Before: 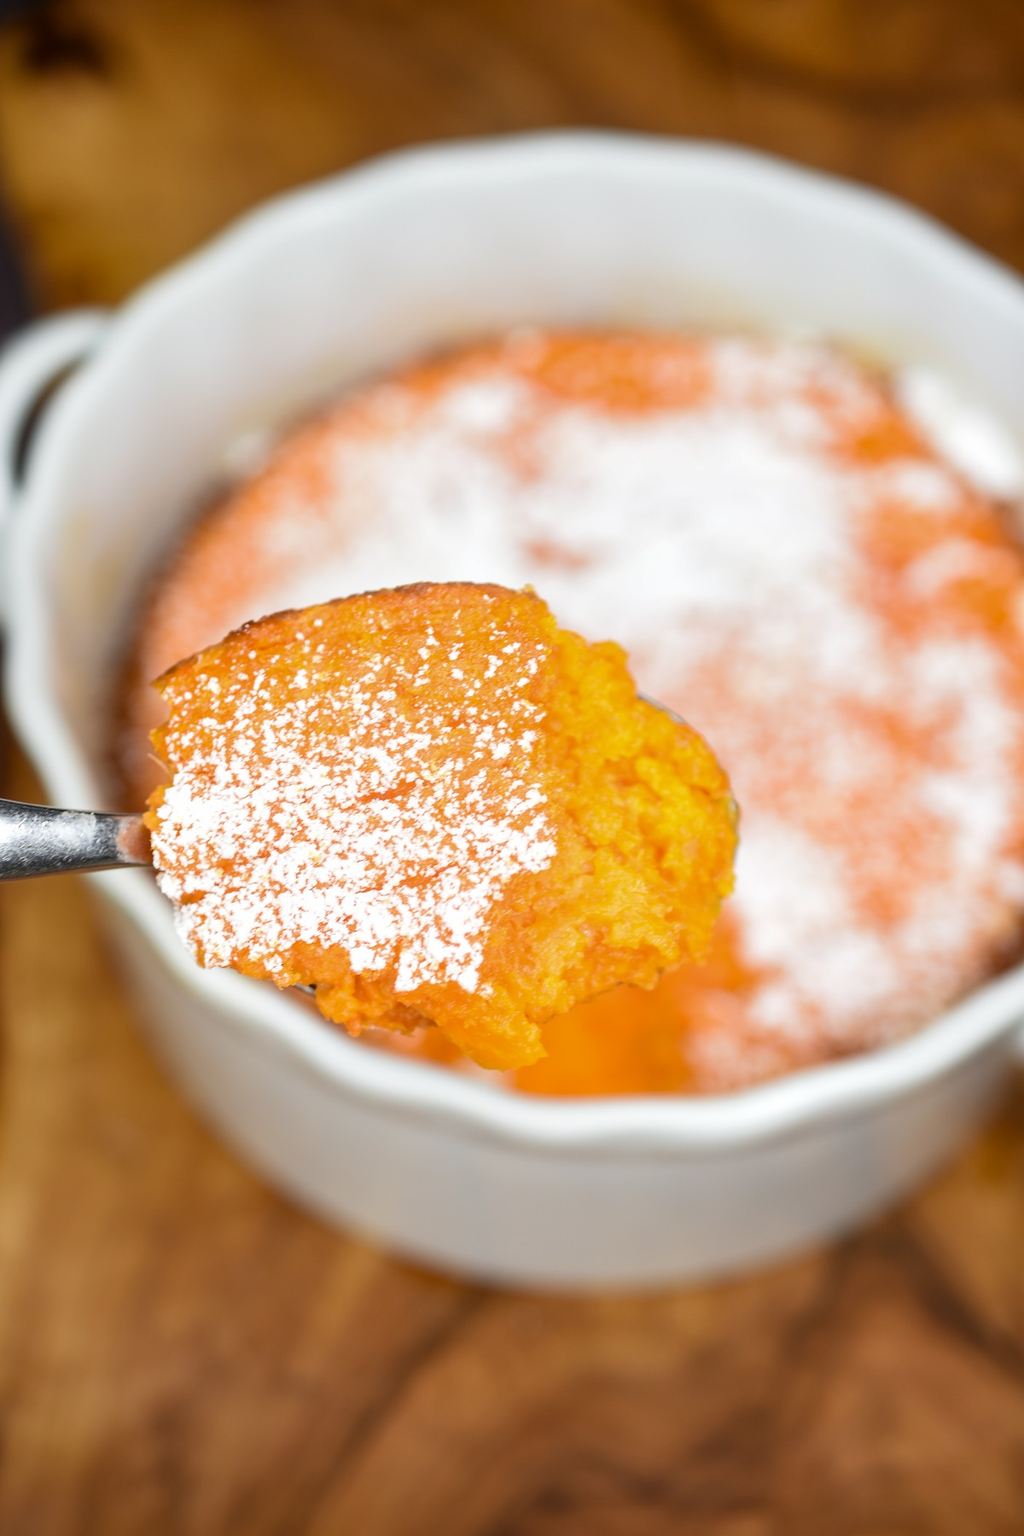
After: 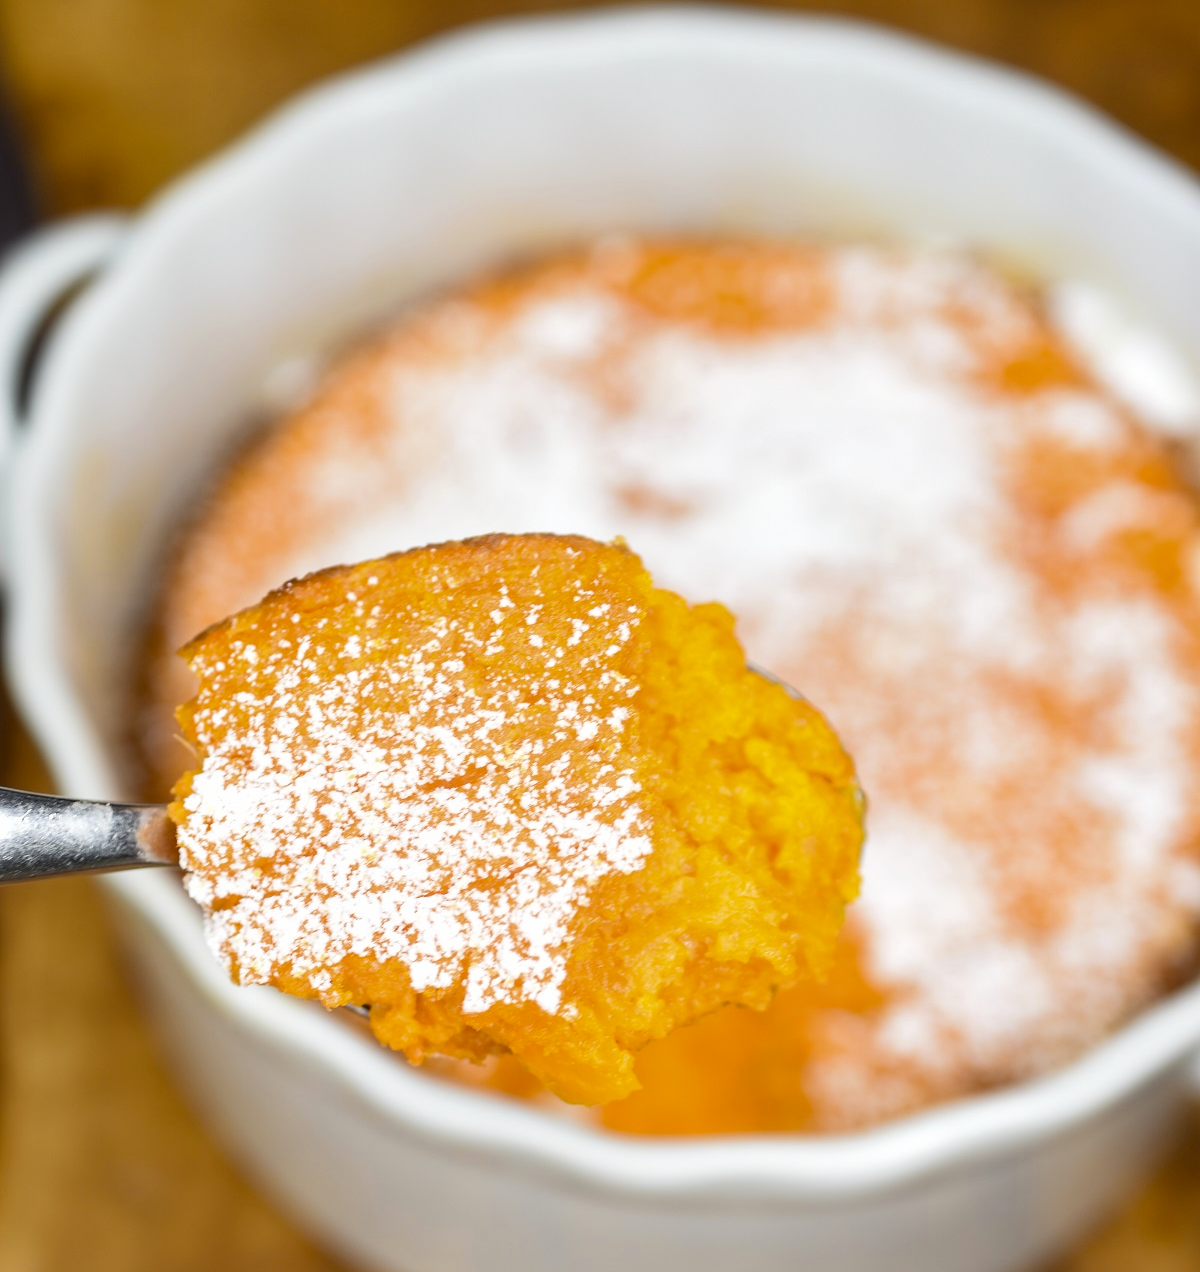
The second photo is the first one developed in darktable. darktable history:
crop and rotate: top 8.293%, bottom 20.996%
color contrast: green-magenta contrast 0.8, blue-yellow contrast 1.1, unbound 0
